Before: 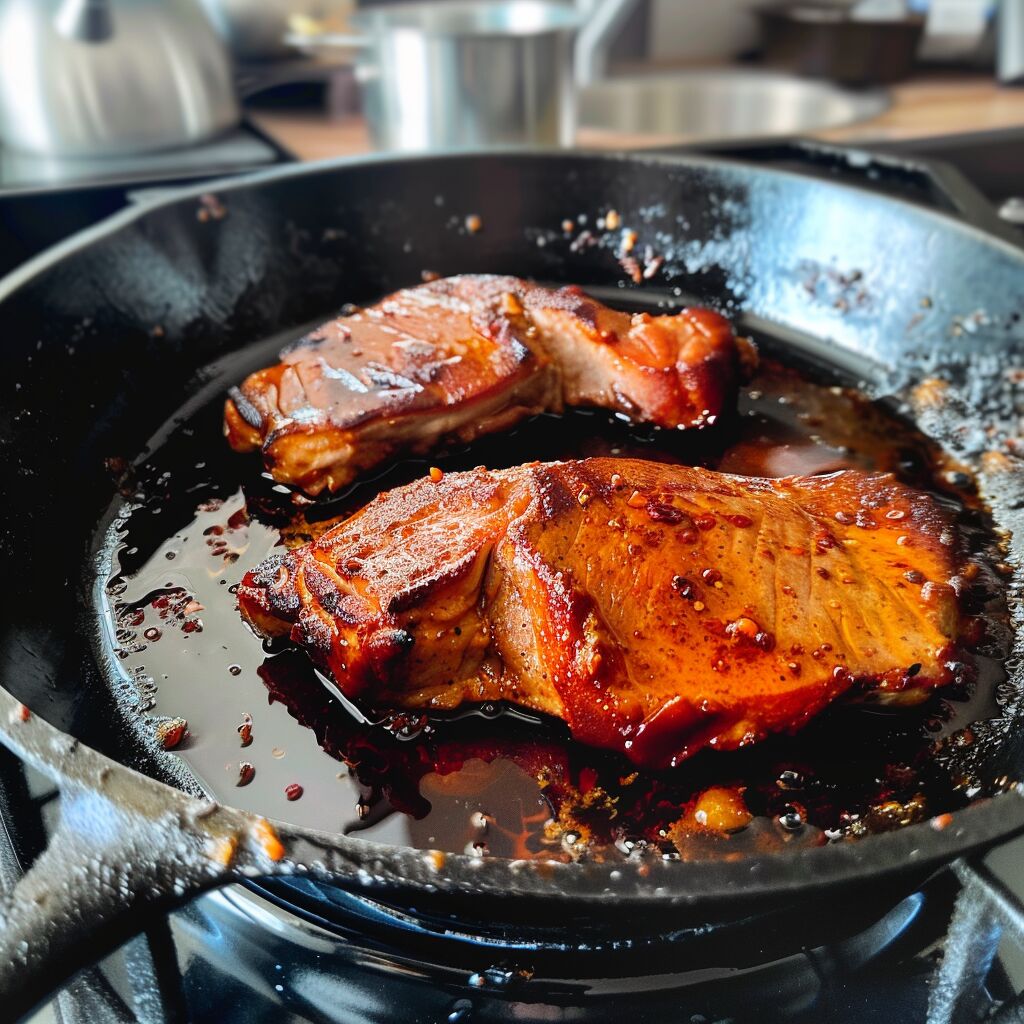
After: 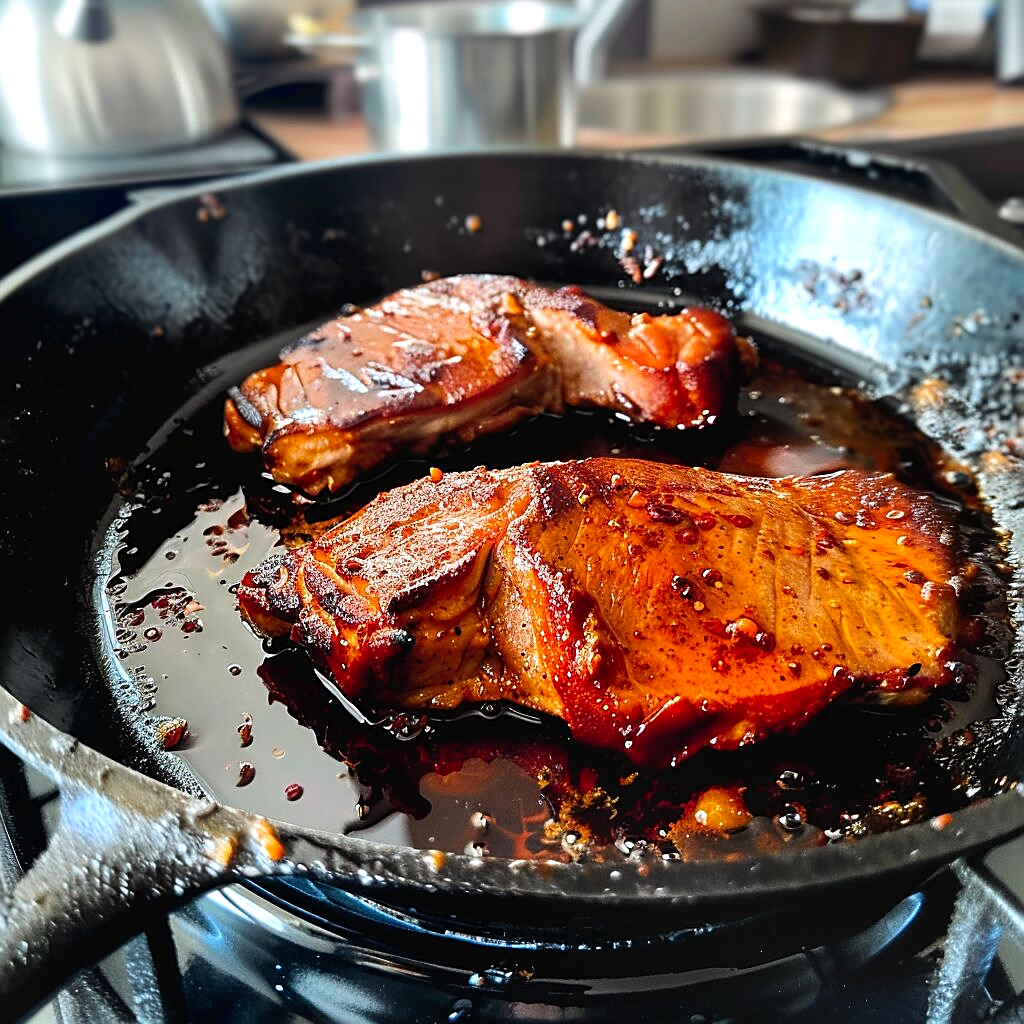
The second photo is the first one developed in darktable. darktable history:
sharpen: on, module defaults
color balance: contrast 10%
